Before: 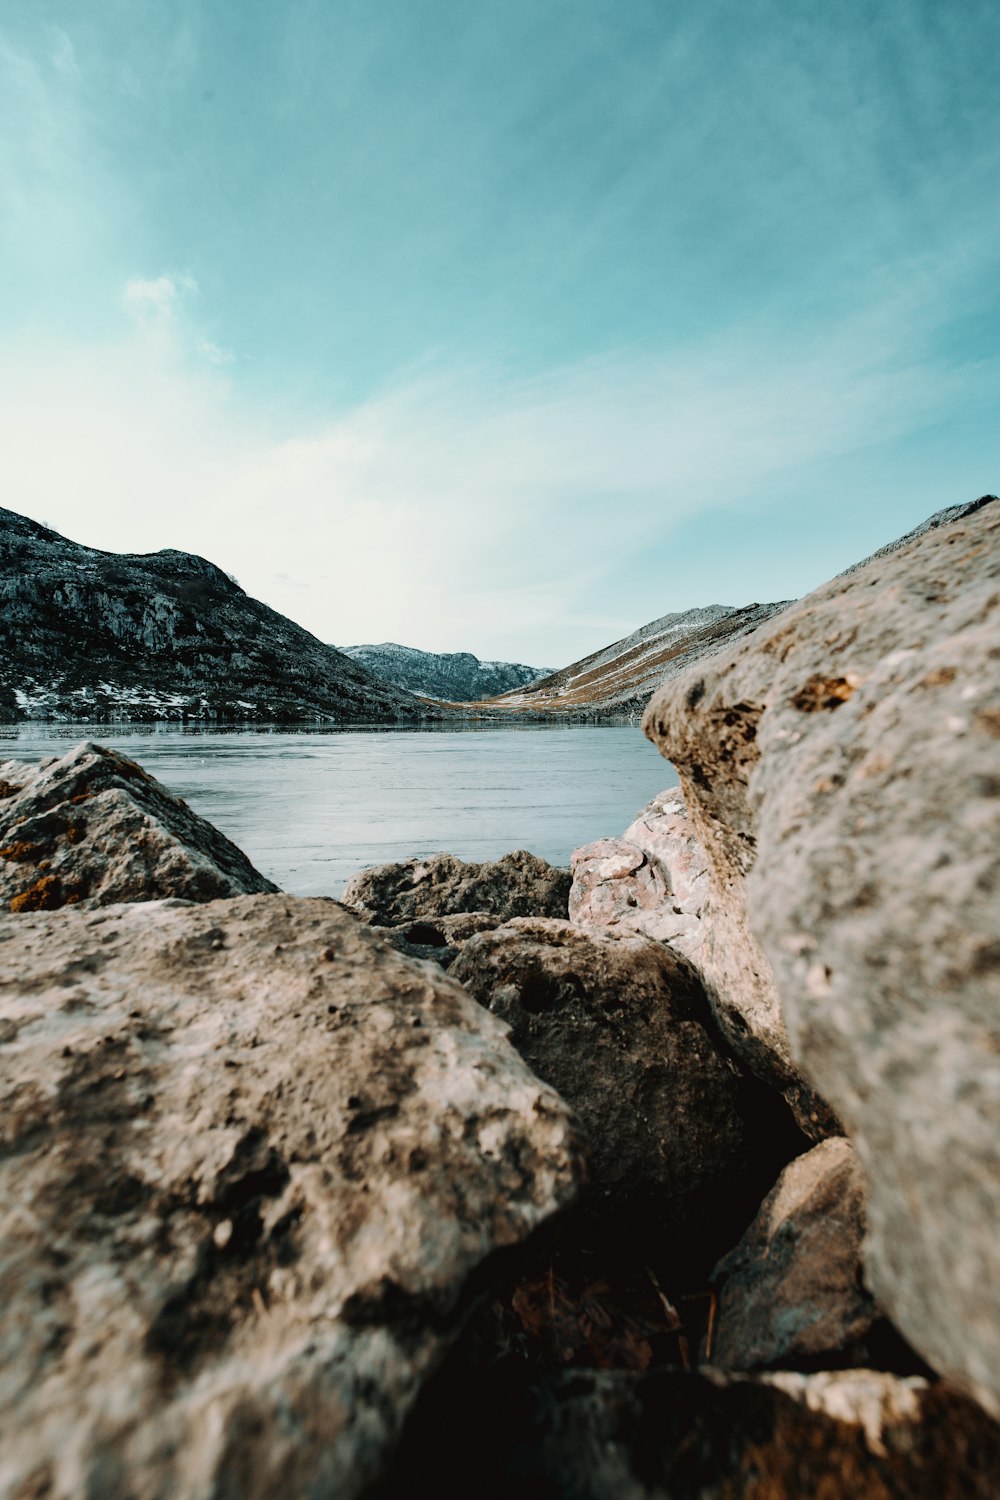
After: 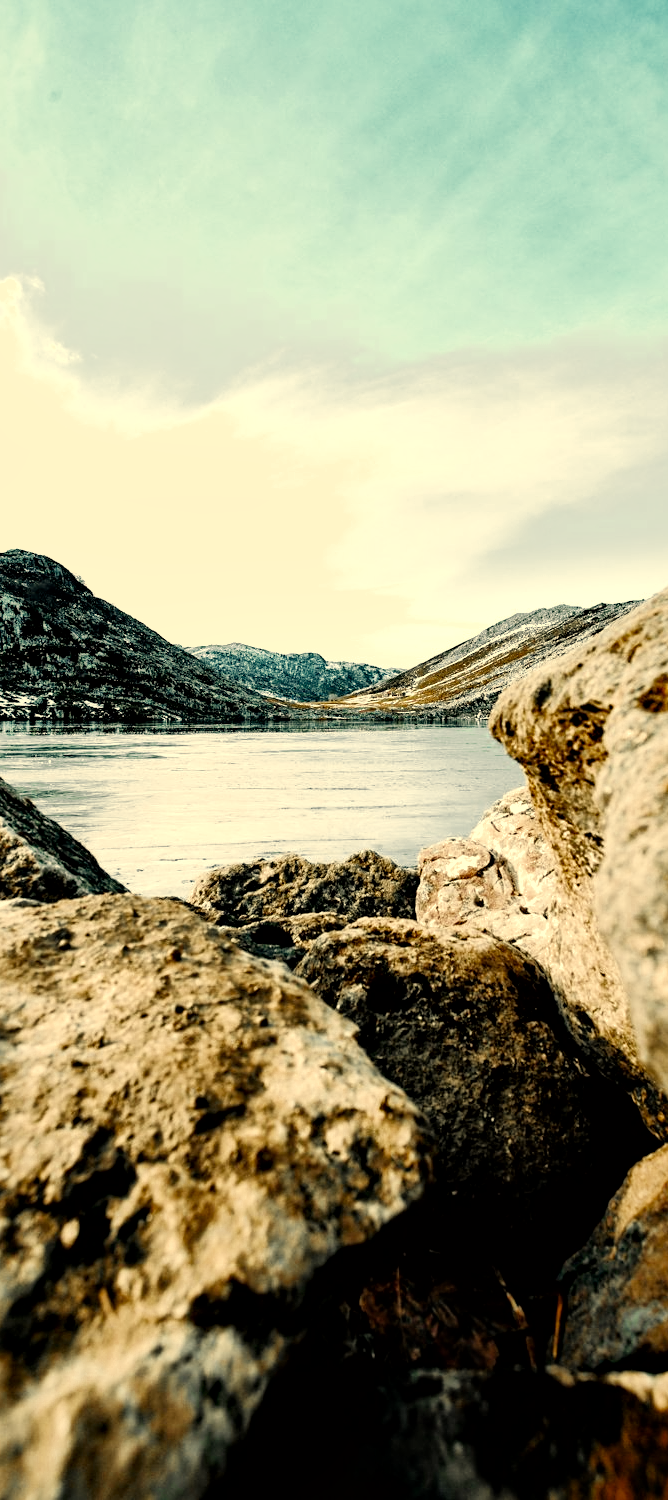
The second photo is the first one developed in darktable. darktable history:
color zones: curves: ch0 [(0.11, 0.396) (0.195, 0.36) (0.25, 0.5) (0.303, 0.412) (0.357, 0.544) (0.75, 0.5) (0.967, 0.328)]; ch1 [(0, 0.468) (0.112, 0.512) (0.202, 0.6) (0.25, 0.5) (0.307, 0.352) (0.357, 0.544) (0.75, 0.5) (0.963, 0.524)]
exposure: black level correction 0, exposure 0.696 EV, compensate highlight preservation false
filmic rgb: black relative exposure -16 EV, white relative exposure 5.28 EV, hardness 5.89, contrast 1.265, add noise in highlights 0.002, preserve chrominance no, color science v3 (2019), use custom middle-gray values true, contrast in highlights soft
crop: left 15.383%, right 17.757%
contrast equalizer: octaves 7, y [[0.502, 0.505, 0.512, 0.529, 0.564, 0.588], [0.5 ×6], [0.502, 0.505, 0.512, 0.529, 0.564, 0.588], [0, 0.001, 0.001, 0.004, 0.008, 0.011], [0, 0.001, 0.001, 0.004, 0.008, 0.011]]
local contrast: mode bilateral grid, contrast 50, coarseness 49, detail 150%, midtone range 0.2
color correction: highlights a* 2.37, highlights b* 22.8
